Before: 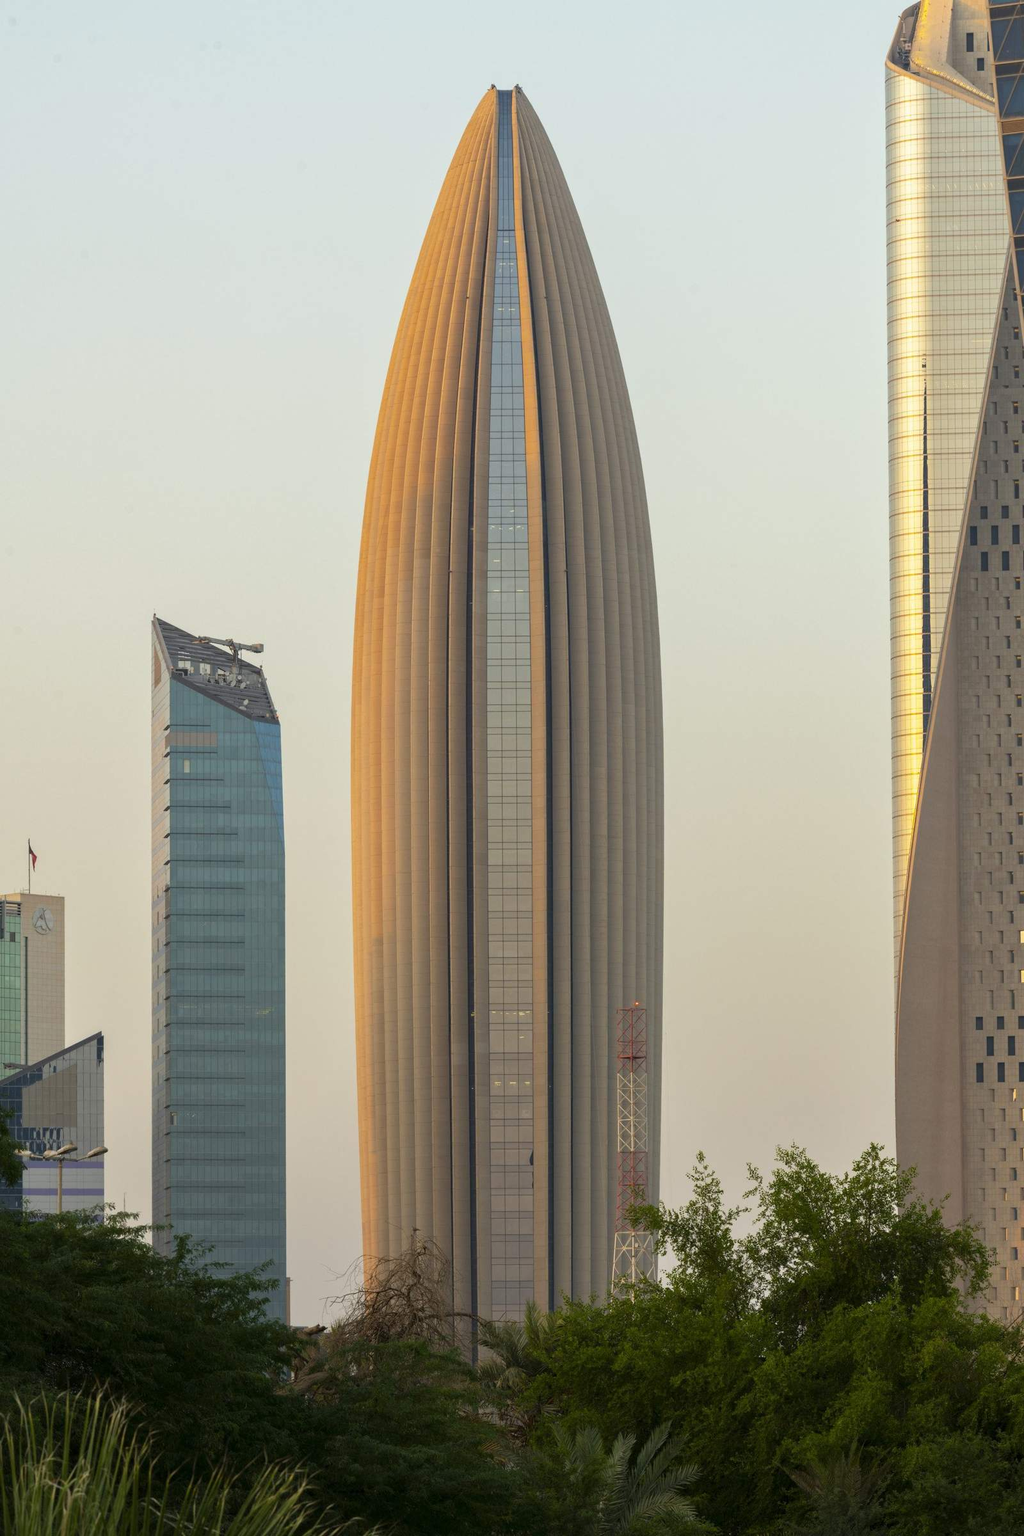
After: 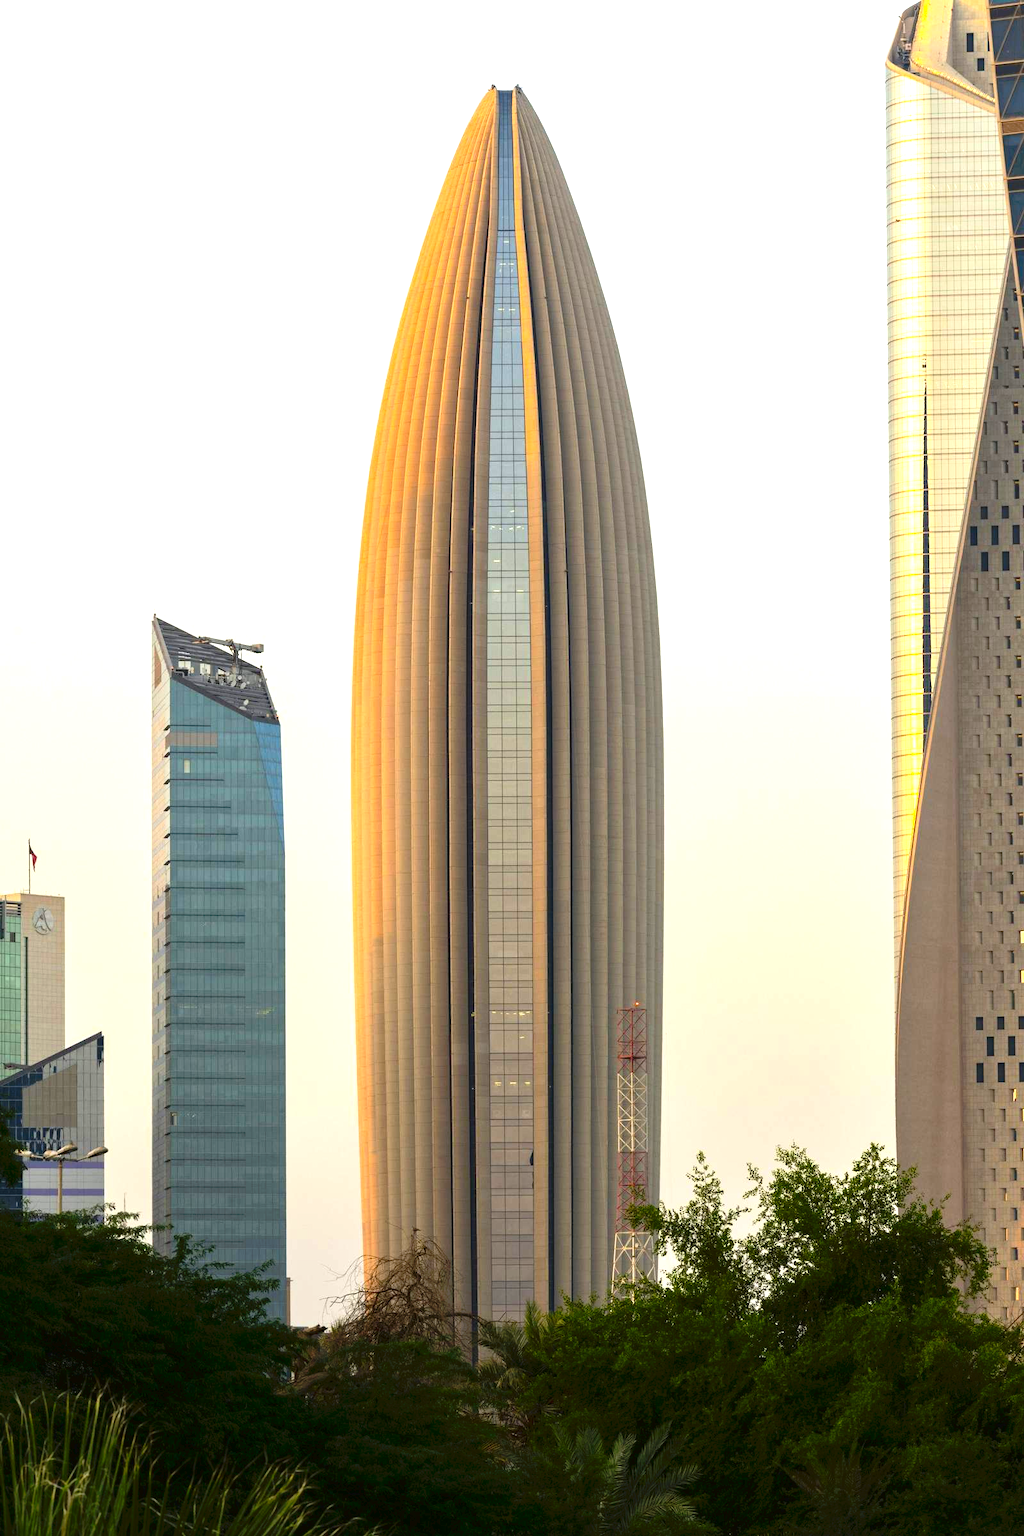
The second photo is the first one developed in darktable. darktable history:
exposure: black level correction 0, exposure 0.89 EV, compensate highlight preservation false
contrast brightness saturation: contrast 0.124, brightness -0.121, saturation 0.199
tone curve: curves: ch0 [(0, 0) (0.003, 0.026) (0.011, 0.024) (0.025, 0.022) (0.044, 0.031) (0.069, 0.067) (0.1, 0.094) (0.136, 0.102) (0.177, 0.14) (0.224, 0.189) (0.277, 0.238) (0.335, 0.325) (0.399, 0.379) (0.468, 0.453) (0.543, 0.528) (0.623, 0.609) (0.709, 0.695) (0.801, 0.793) (0.898, 0.898) (1, 1)], preserve colors none
